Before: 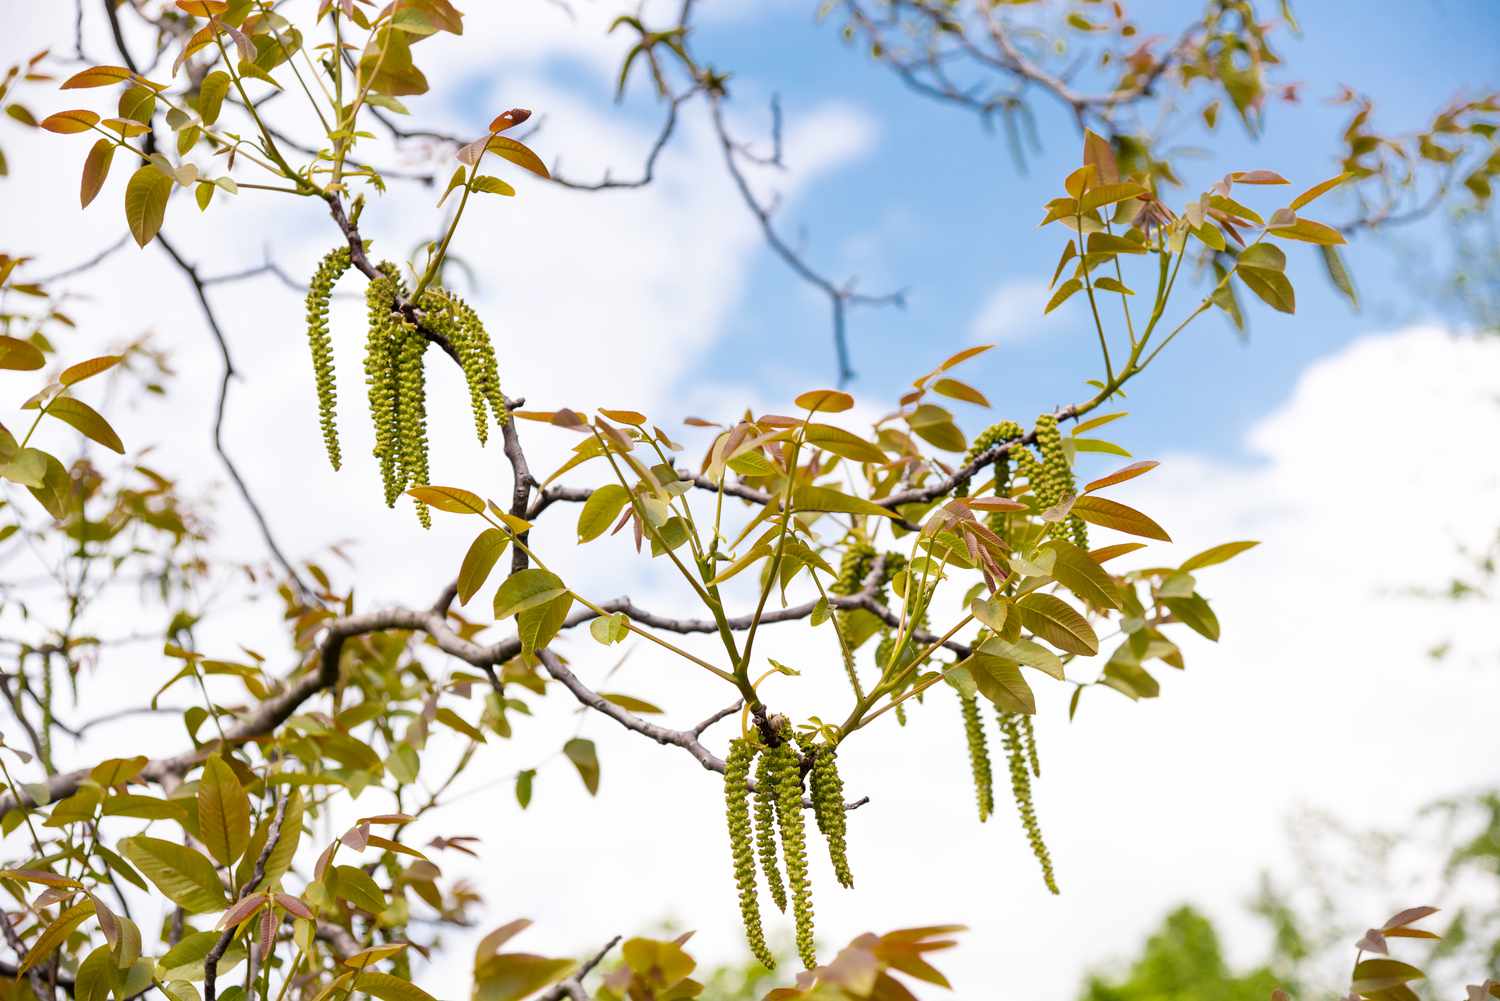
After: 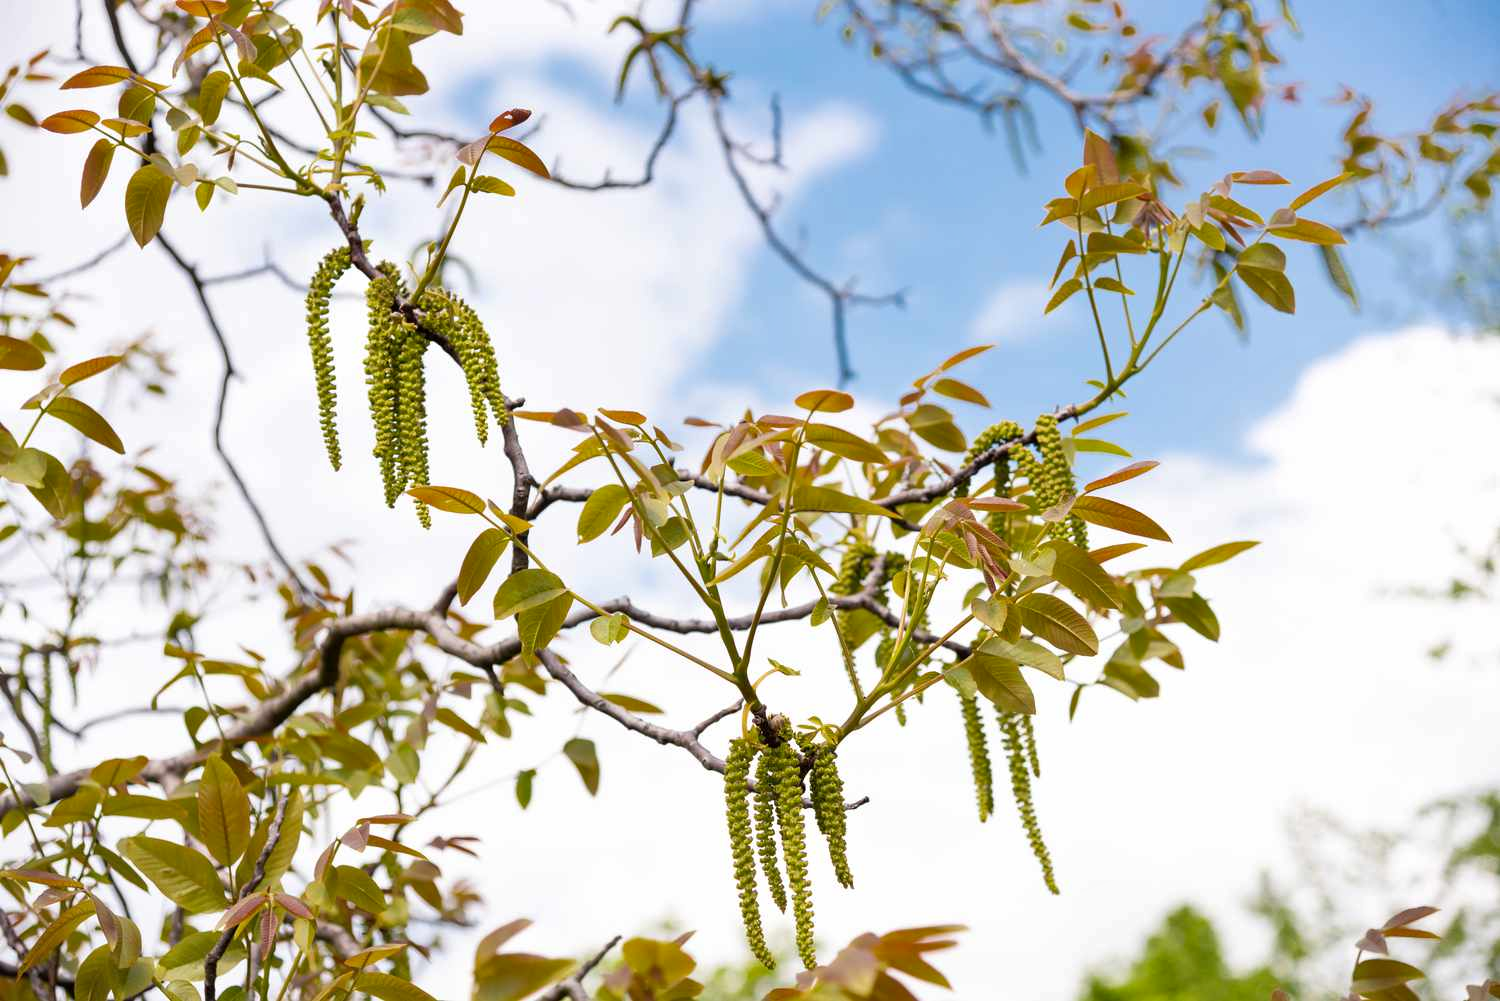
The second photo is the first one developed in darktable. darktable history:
shadows and highlights: shadows 20.52, highlights -20.64, soften with gaussian
